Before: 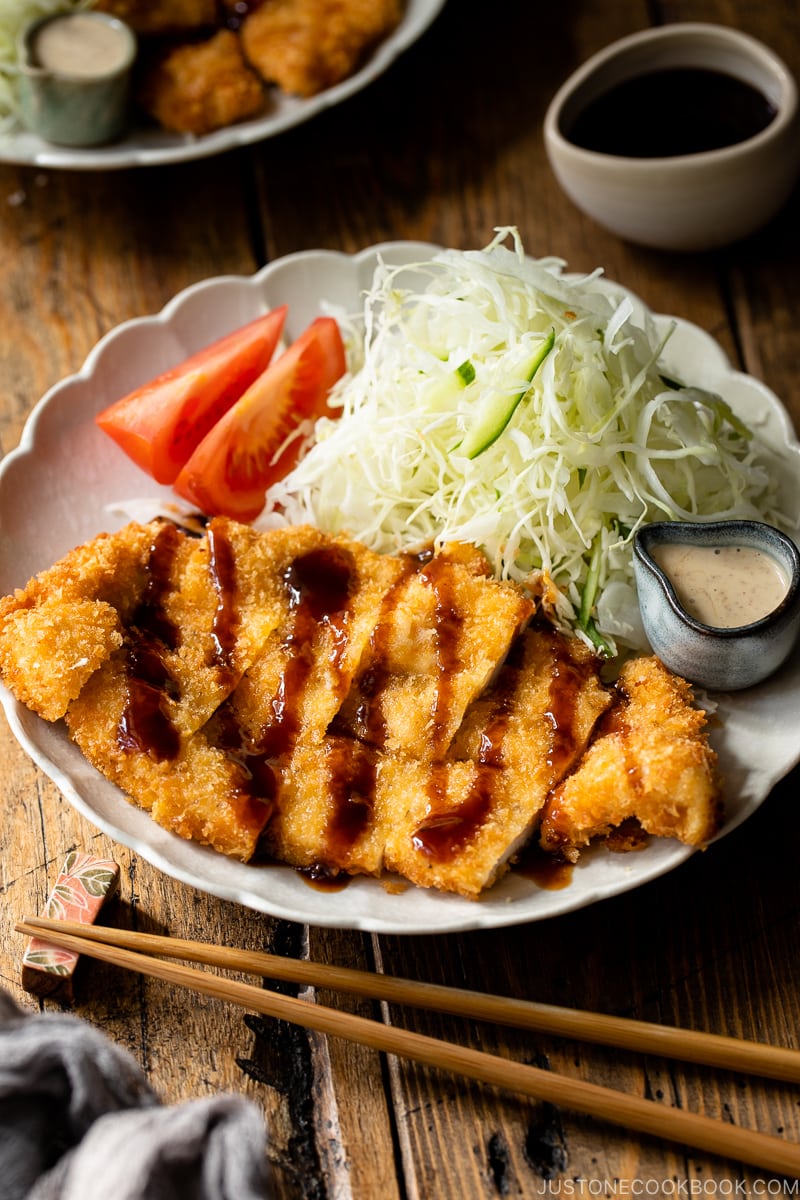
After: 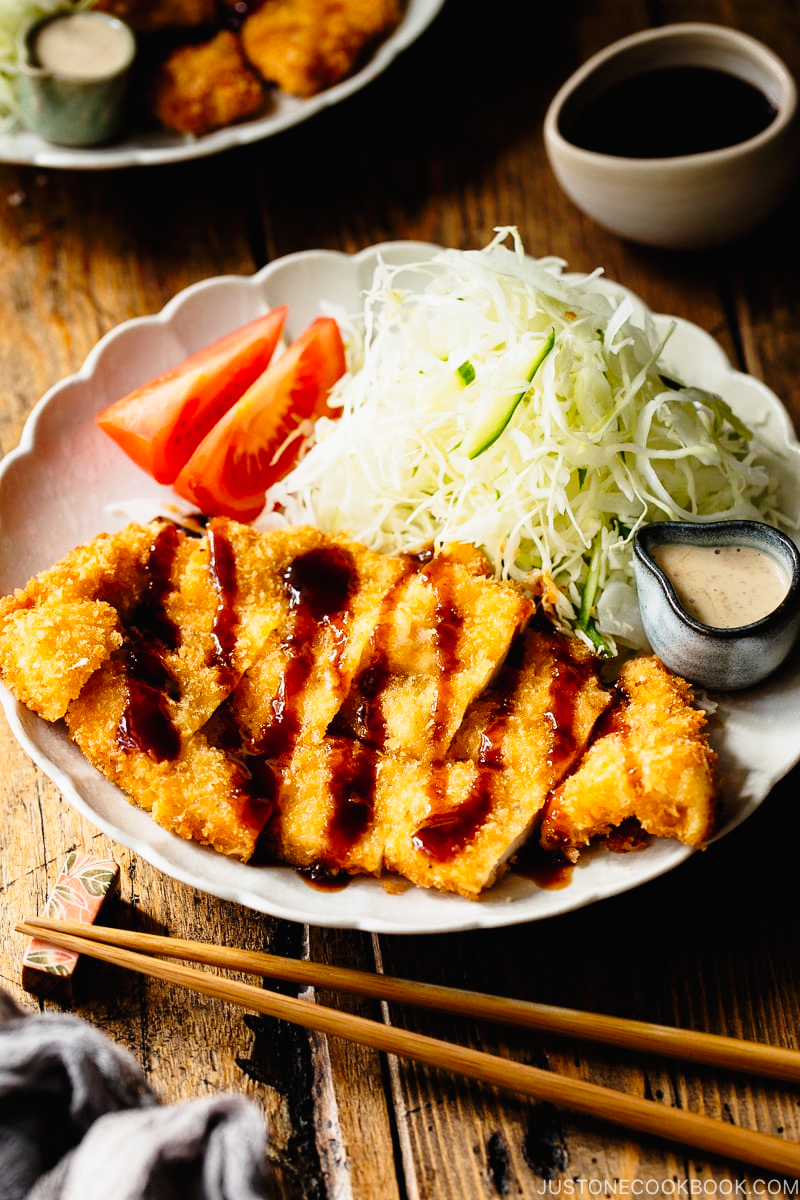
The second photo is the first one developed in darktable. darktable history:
tone curve: curves: ch0 [(0, 0.011) (0.053, 0.026) (0.174, 0.115) (0.398, 0.444) (0.673, 0.775) (0.829, 0.906) (0.991, 0.981)]; ch1 [(0, 0) (0.276, 0.206) (0.409, 0.383) (0.473, 0.458) (0.492, 0.501) (0.512, 0.513) (0.54, 0.543) (0.585, 0.617) (0.659, 0.686) (0.78, 0.8) (1, 1)]; ch2 [(0, 0) (0.438, 0.449) (0.473, 0.469) (0.503, 0.5) (0.523, 0.534) (0.562, 0.594) (0.612, 0.635) (0.695, 0.713) (1, 1)], preserve colors none
